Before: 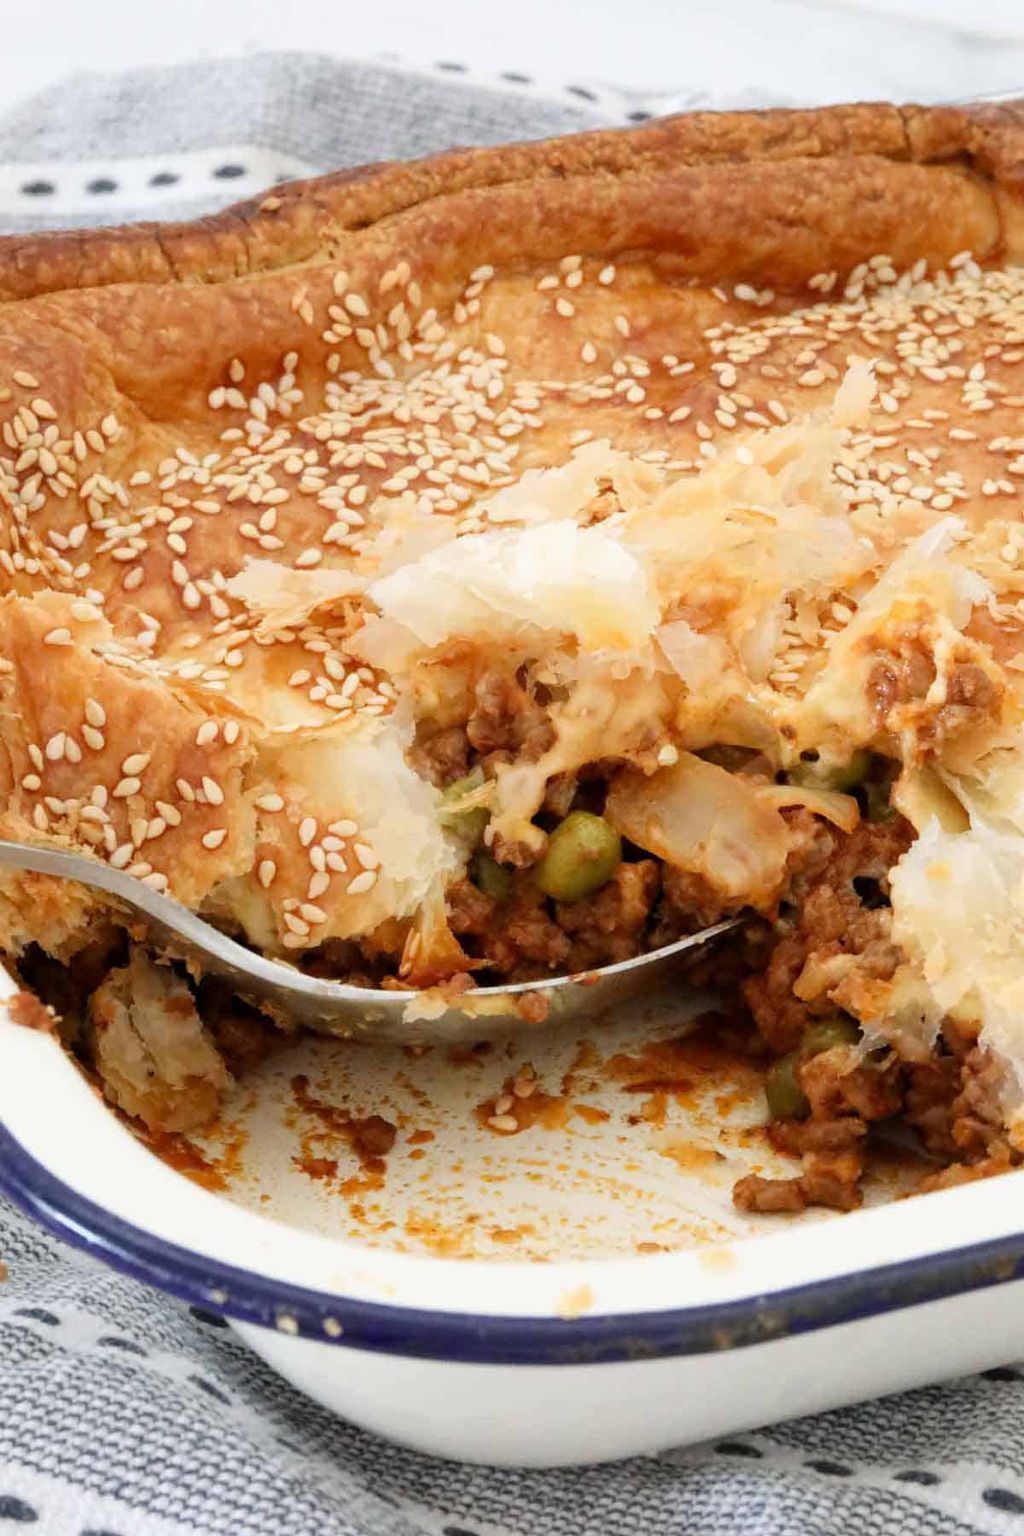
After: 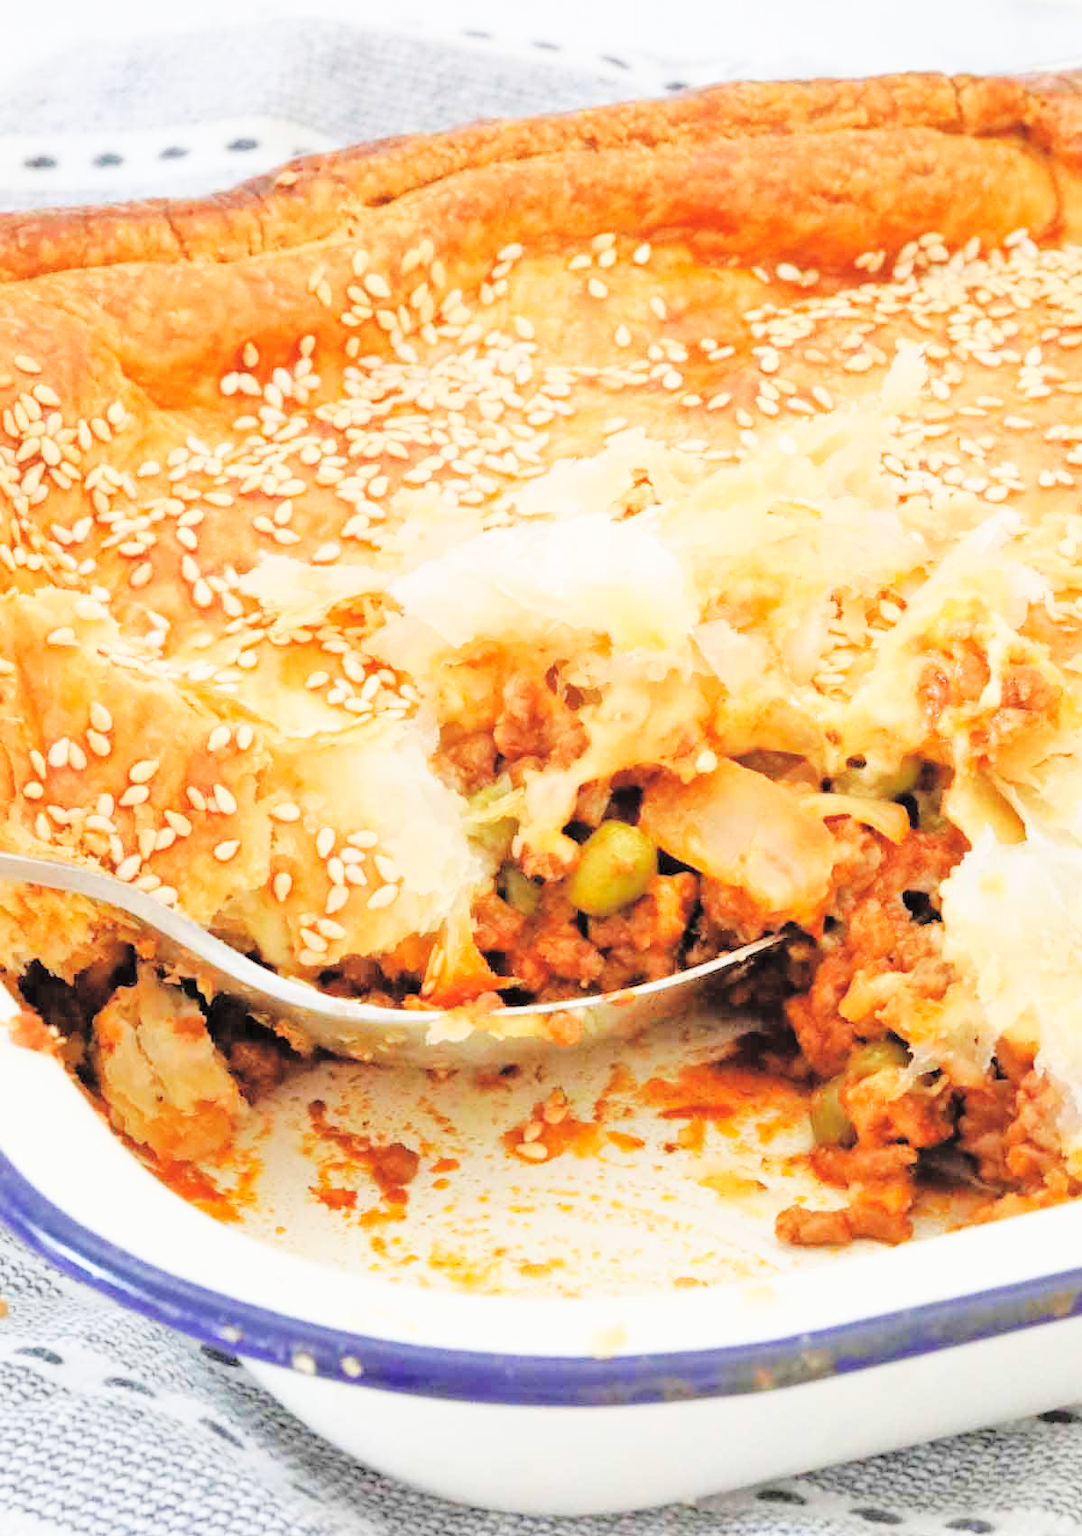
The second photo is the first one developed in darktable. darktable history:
base curve: curves: ch0 [(0, 0) (0.032, 0.025) (0.121, 0.166) (0.206, 0.329) (0.605, 0.79) (1, 1)], preserve colors none
tone equalizer: -7 EV 0.155 EV, -6 EV 0.62 EV, -5 EV 1.16 EV, -4 EV 1.36 EV, -3 EV 1.16 EV, -2 EV 0.6 EV, -1 EV 0.162 EV
contrast brightness saturation: brightness 0.281
crop and rotate: top 2.331%, bottom 3.058%
